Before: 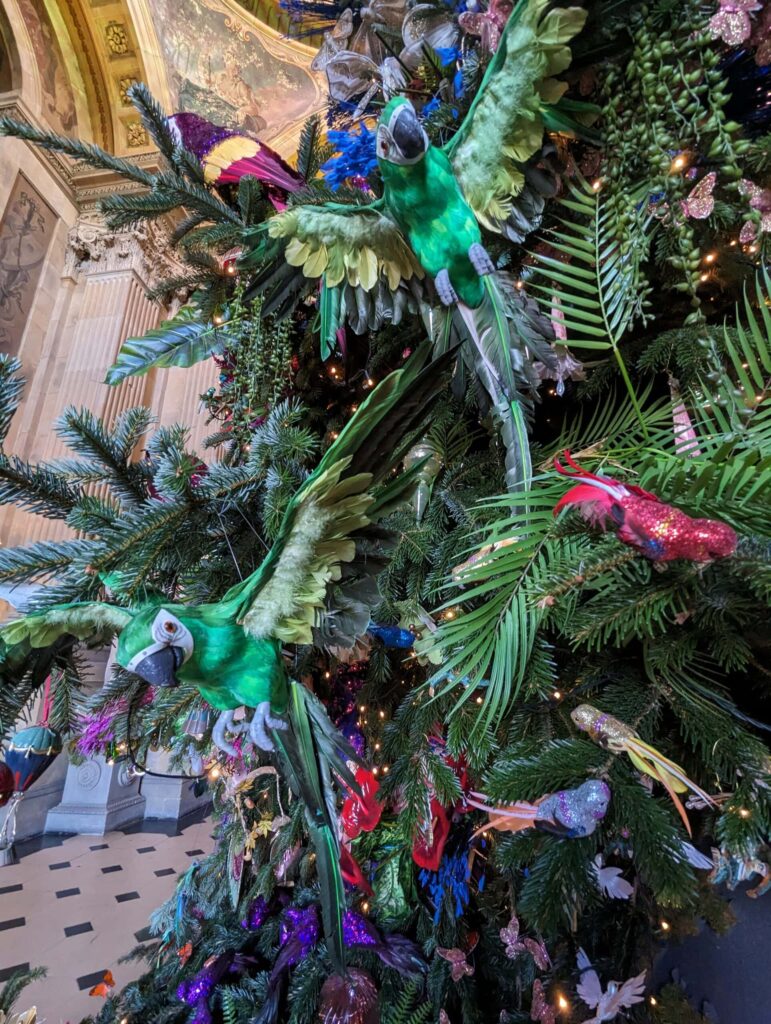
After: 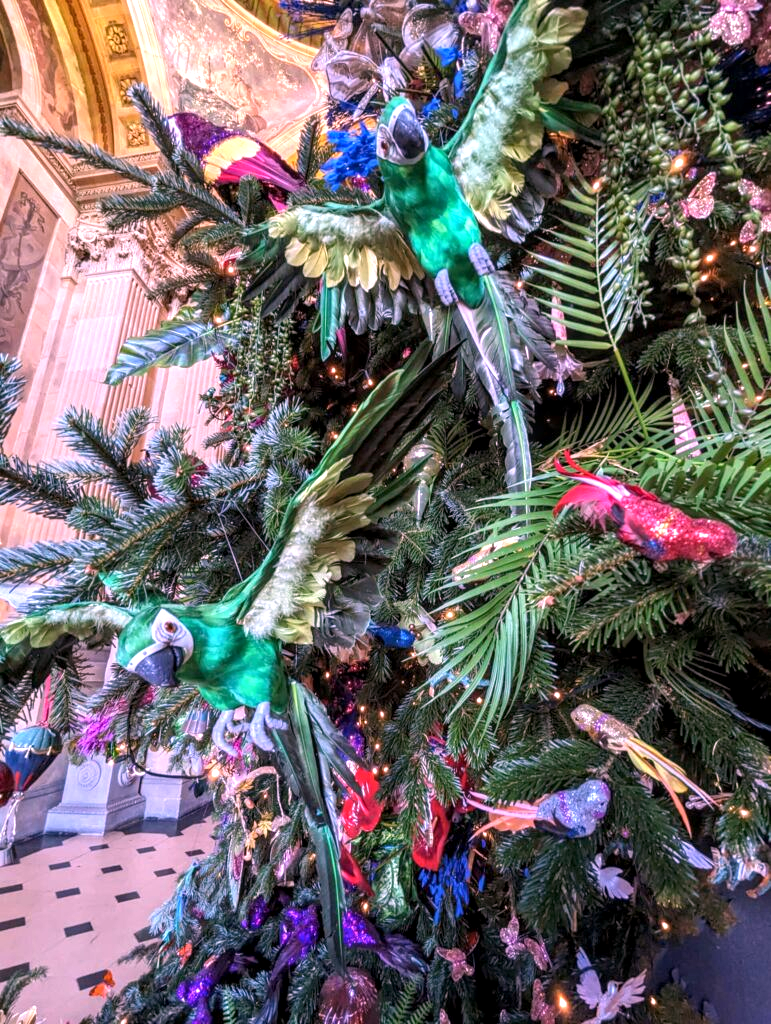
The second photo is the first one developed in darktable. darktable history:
color balance rgb: on, module defaults
local contrast: on, module defaults
white balance: red 1.188, blue 1.11
exposure: exposure 0.559 EV
